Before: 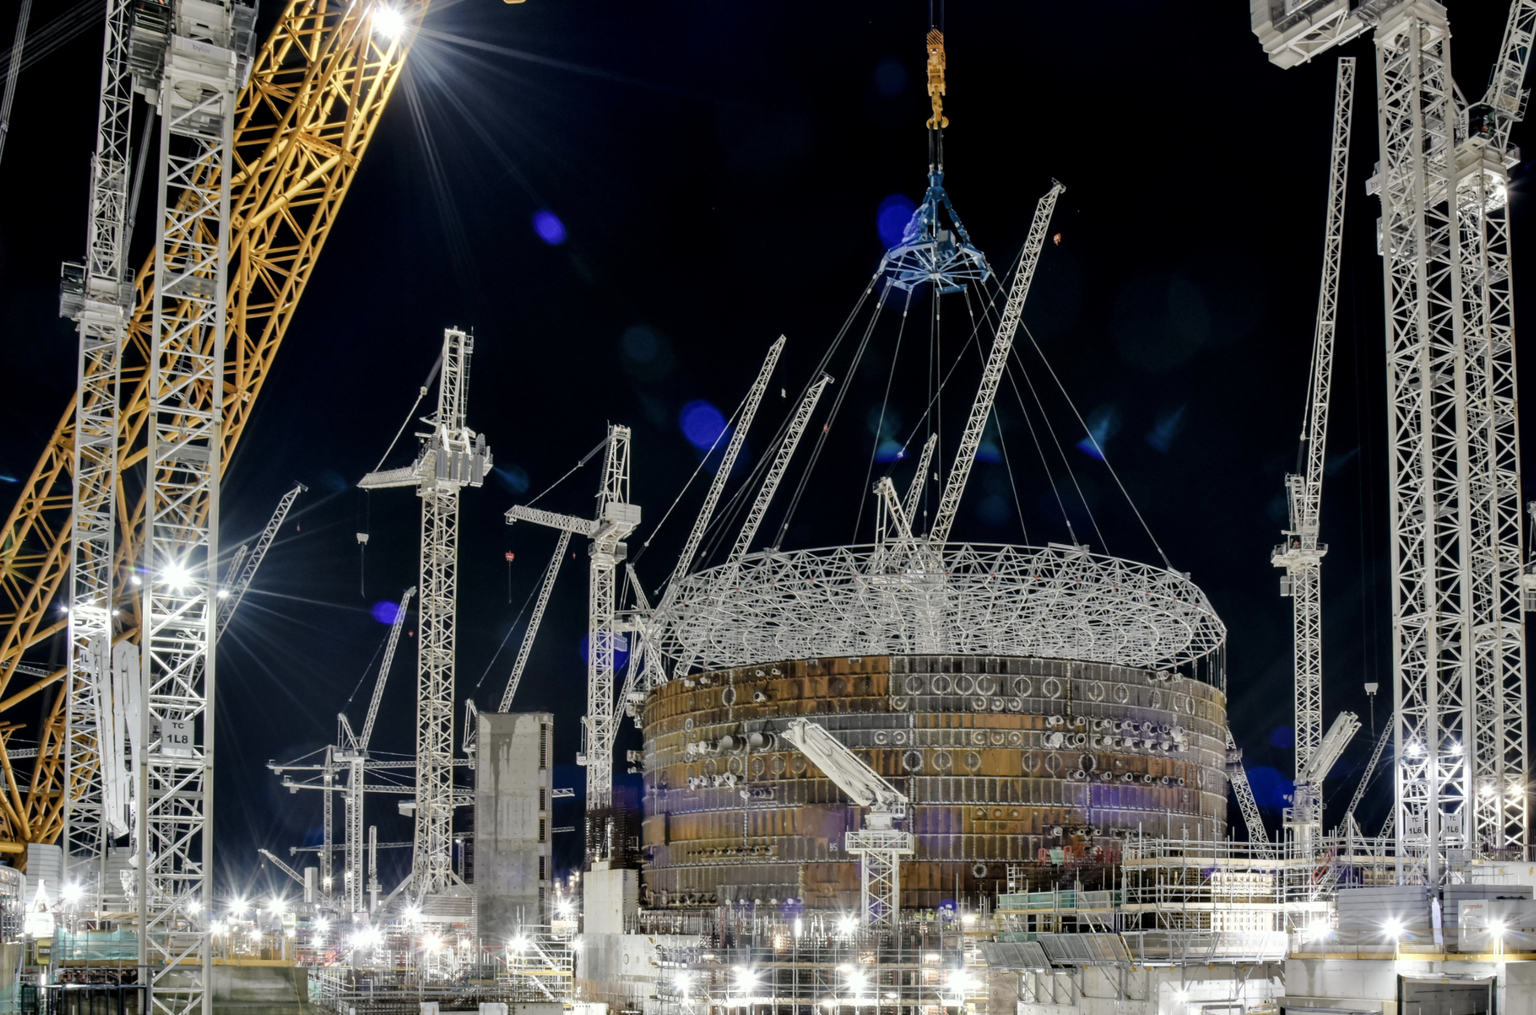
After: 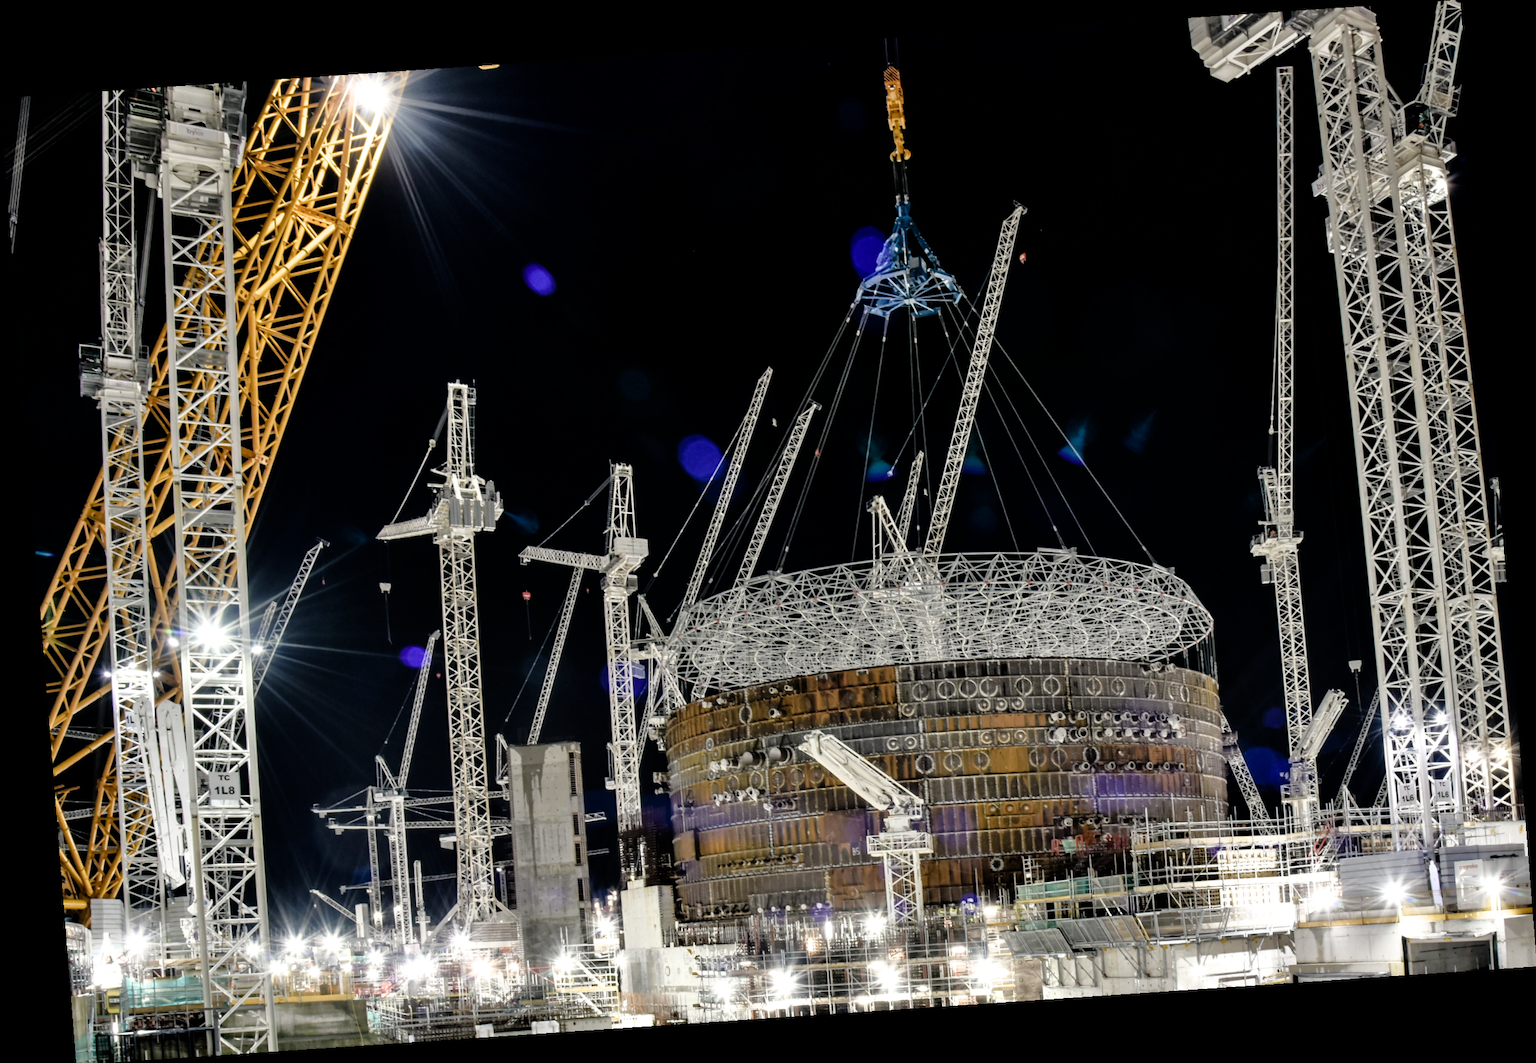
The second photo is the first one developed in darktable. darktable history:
white balance: red 1.009, blue 0.985
rotate and perspective: rotation -4.2°, shear 0.006, automatic cropping off
tone equalizer: on, module defaults
filmic rgb: white relative exposure 2.34 EV, hardness 6.59
